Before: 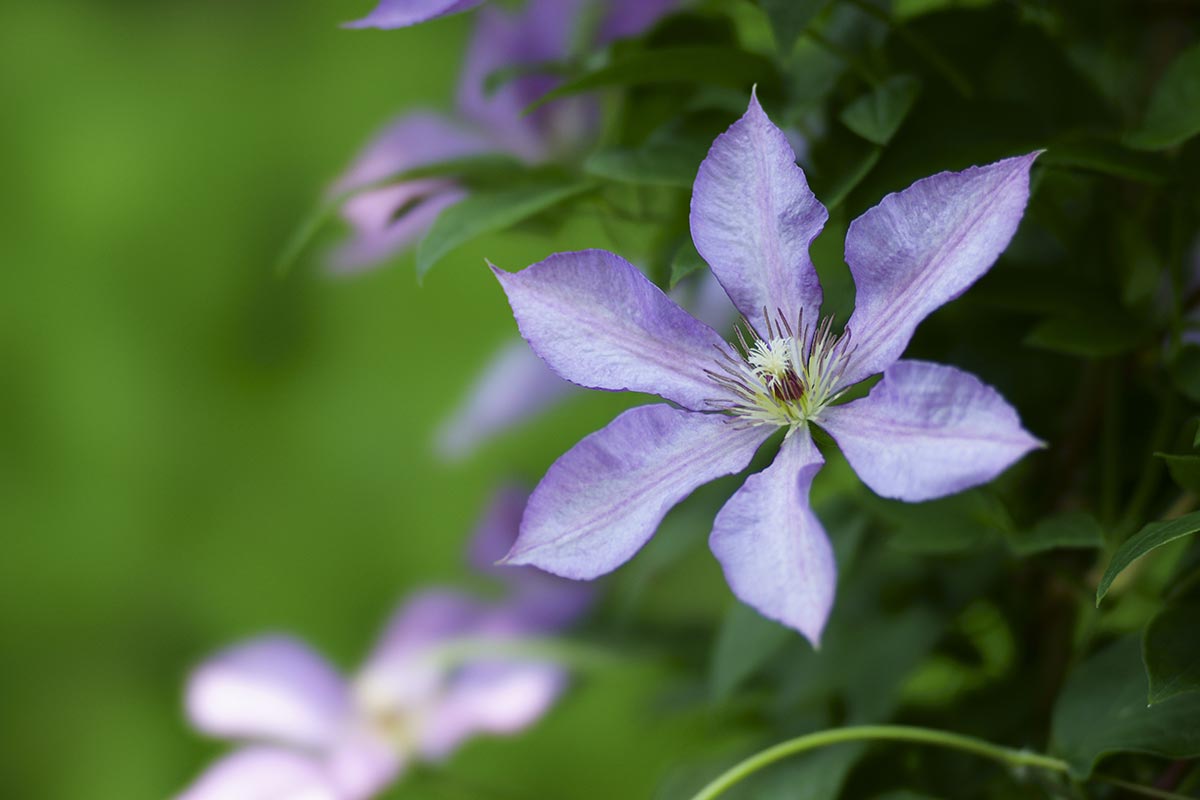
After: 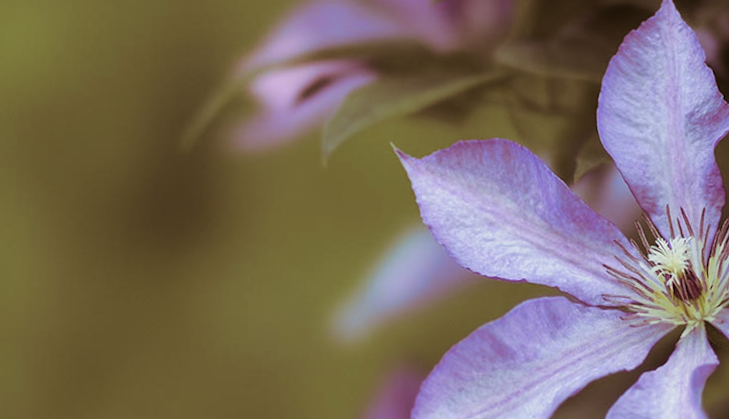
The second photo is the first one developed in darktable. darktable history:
rotate and perspective: rotation -2°, crop left 0.022, crop right 0.978, crop top 0.049, crop bottom 0.951
split-toning: on, module defaults
crop and rotate: angle -4.99°, left 2.122%, top 6.945%, right 27.566%, bottom 30.519%
